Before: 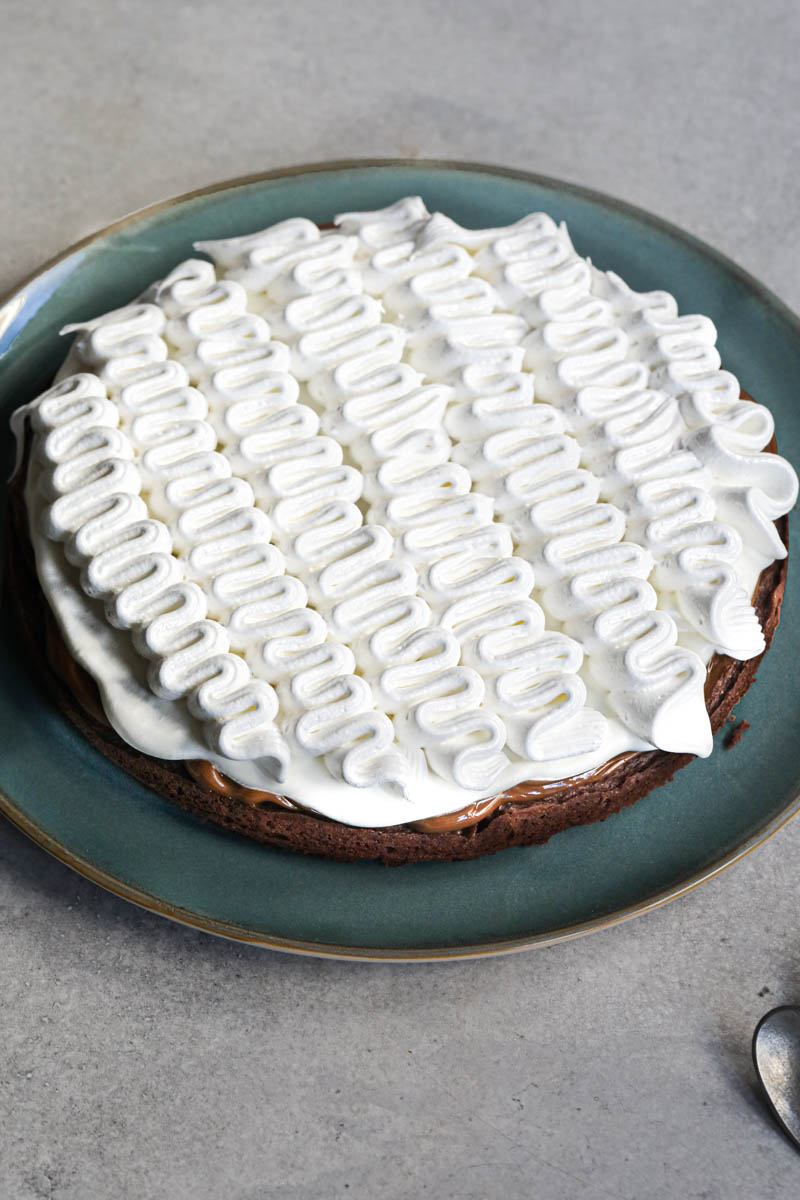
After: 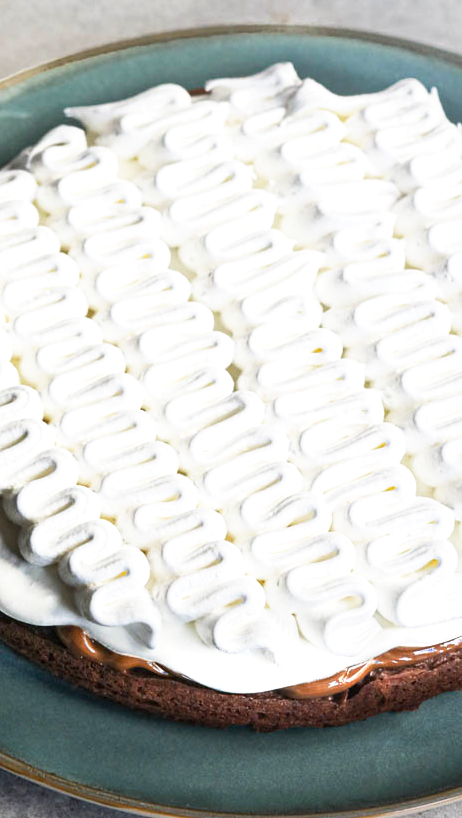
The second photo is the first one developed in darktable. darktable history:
base curve: curves: ch0 [(0, 0) (0.688, 0.865) (1, 1)], preserve colors none
crop: left 16.202%, top 11.208%, right 26.045%, bottom 20.557%
exposure: exposure 0.2 EV, compensate highlight preservation false
